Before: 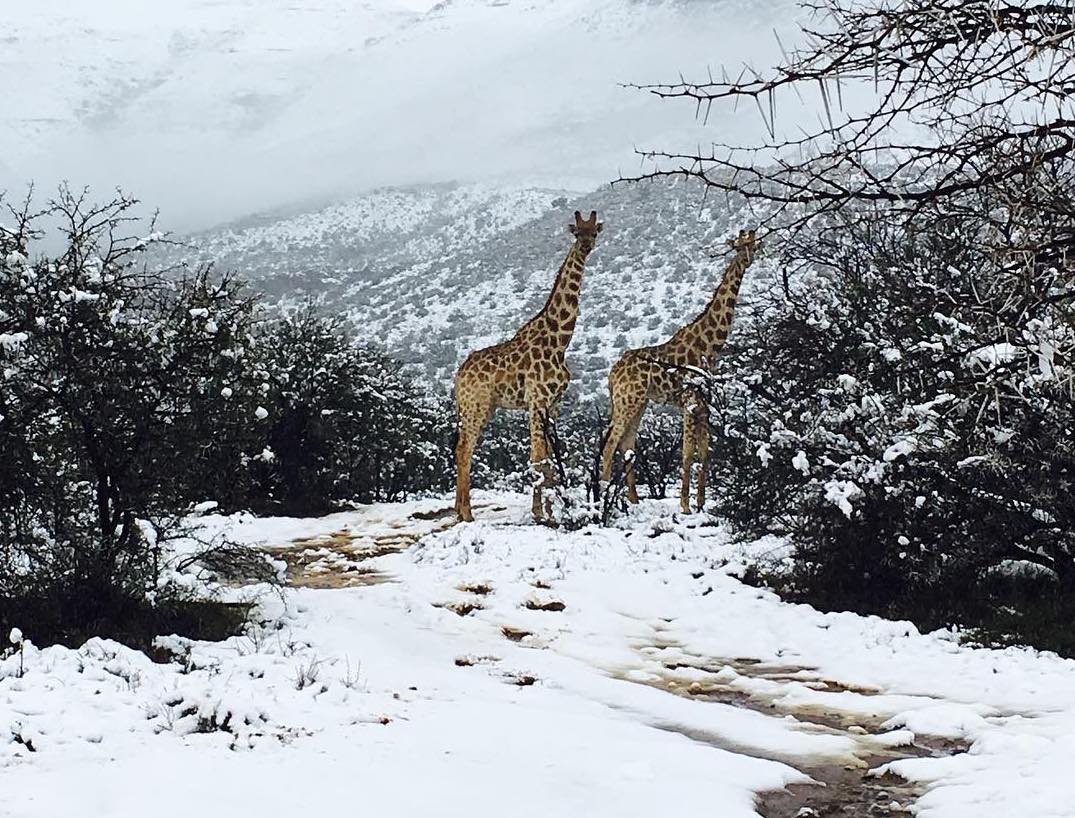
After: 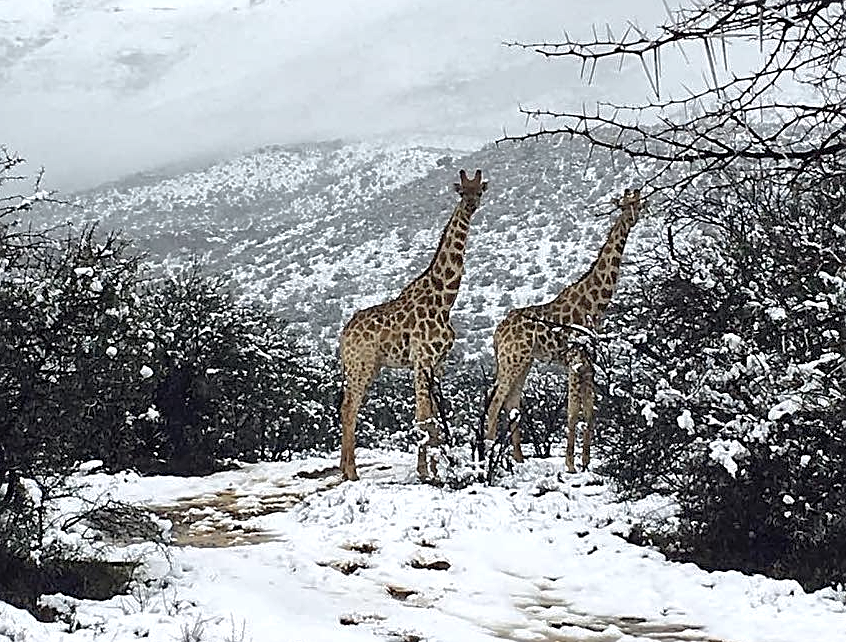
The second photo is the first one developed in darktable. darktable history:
sharpen: on, module defaults
crop and rotate: left 10.788%, top 5.109%, right 10.453%, bottom 16.396%
shadows and highlights: on, module defaults
contrast brightness saturation: contrast 0.101, saturation -0.362
local contrast: mode bilateral grid, contrast 9, coarseness 25, detail 115%, midtone range 0.2
exposure: exposure 0.202 EV
